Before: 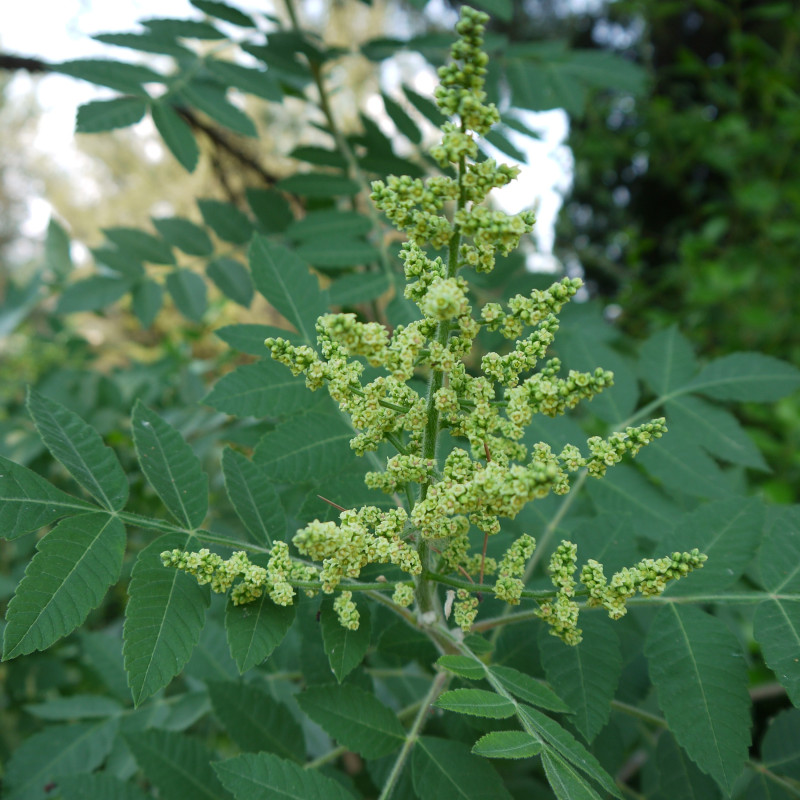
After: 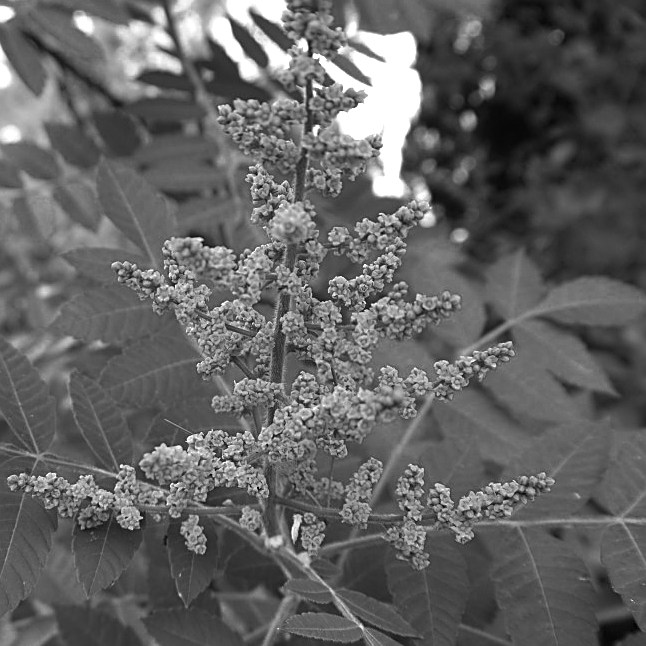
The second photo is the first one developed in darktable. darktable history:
crop: left 19.159%, top 9.58%, bottom 9.58%
color zones: curves: ch0 [(0, 0.352) (0.143, 0.407) (0.286, 0.386) (0.429, 0.431) (0.571, 0.829) (0.714, 0.853) (0.857, 0.833) (1, 0.352)]; ch1 [(0, 0.604) (0.072, 0.726) (0.096, 0.608) (0.205, 0.007) (0.571, -0.006) (0.839, -0.013) (0.857, -0.012) (1, 0.604)]
white balance: red 0.926, green 1.003, blue 1.133
sharpen: amount 0.75
